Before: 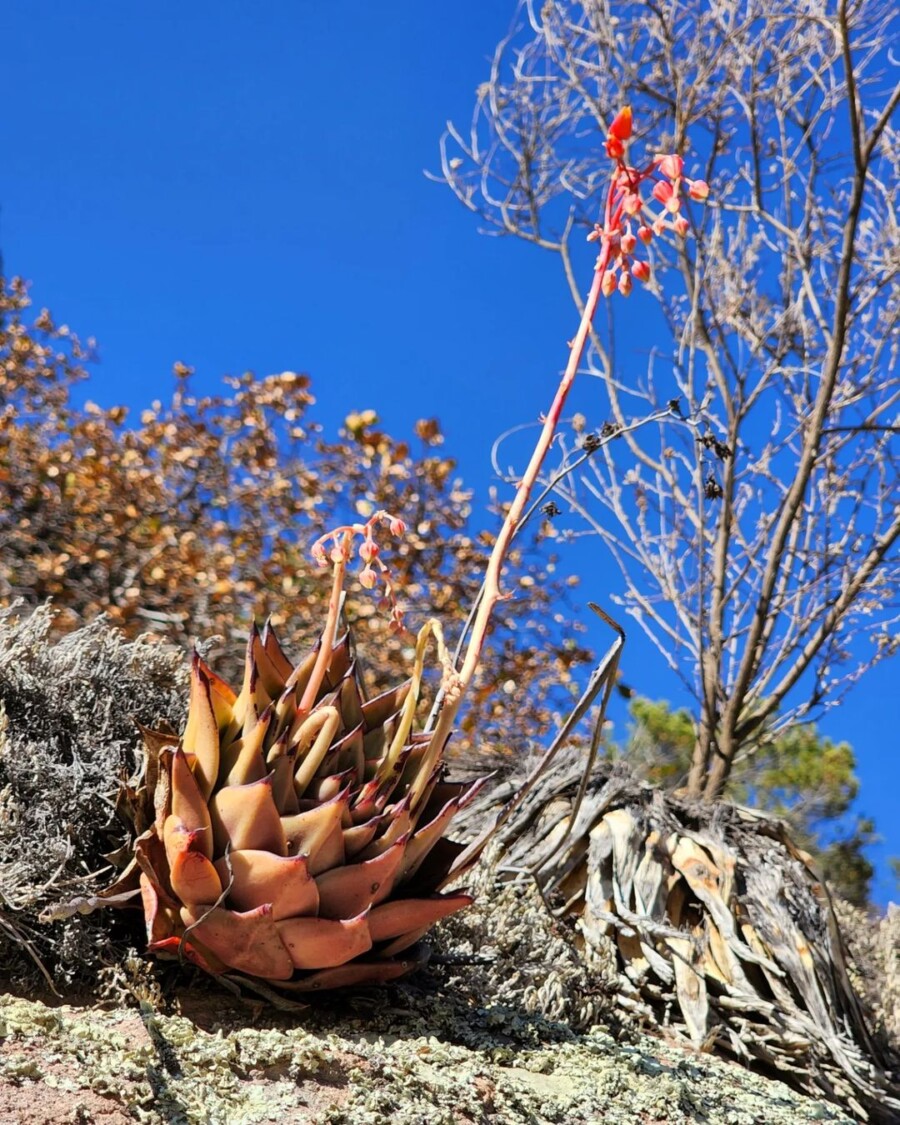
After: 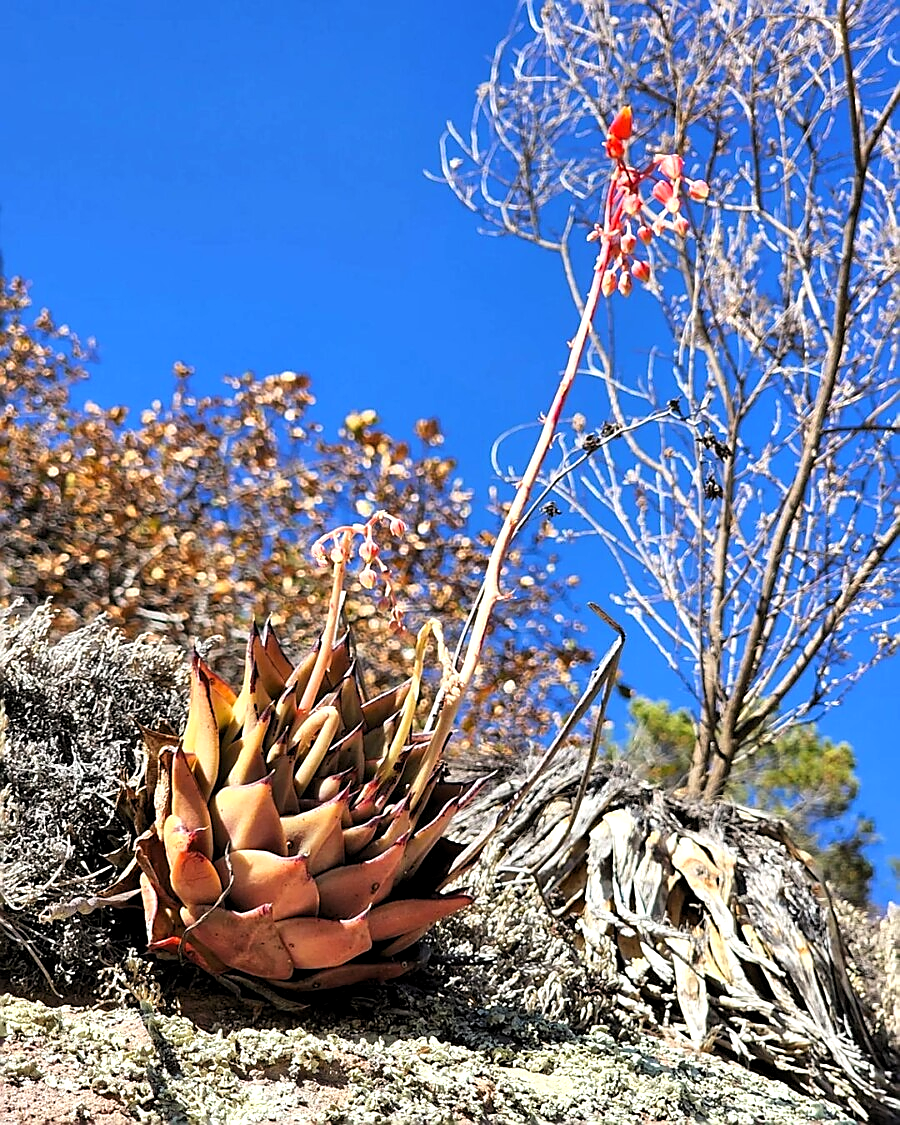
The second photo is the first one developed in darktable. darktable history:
exposure: exposure 0.367 EV, compensate exposure bias true, compensate highlight preservation false
color zones: mix -131.1%
sharpen: radius 1.352, amount 1.246, threshold 0.604
levels: levels [0.031, 0.5, 0.969]
